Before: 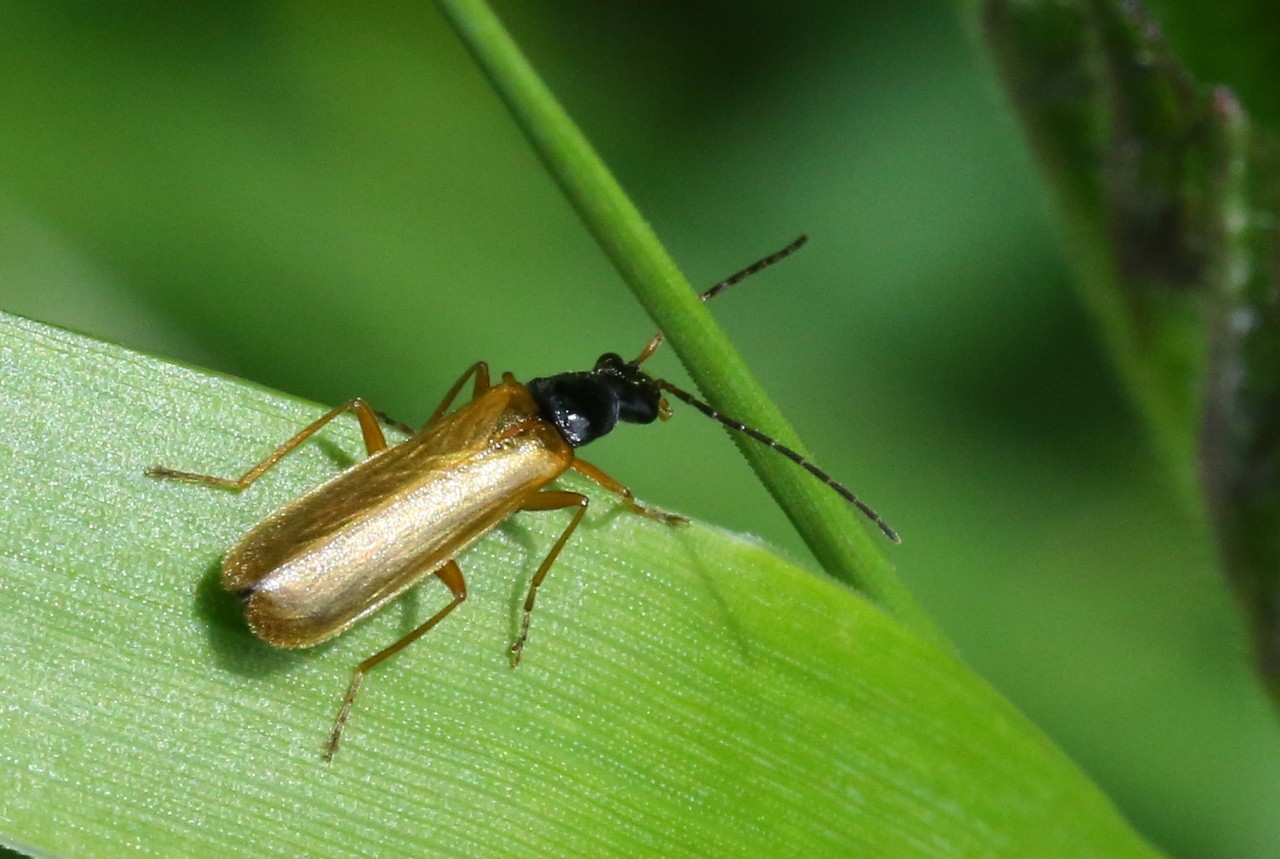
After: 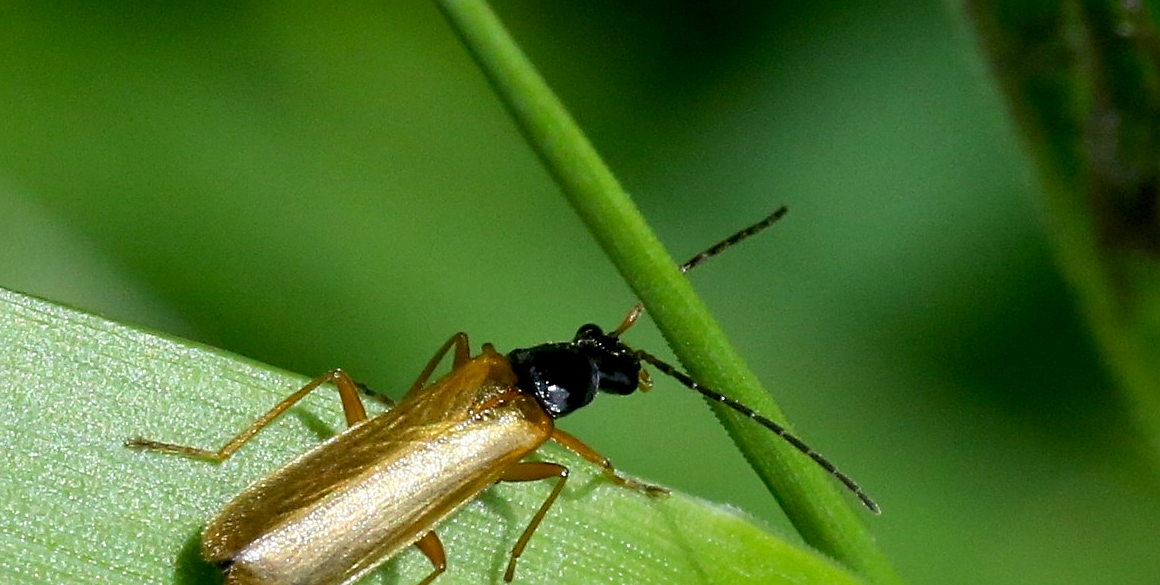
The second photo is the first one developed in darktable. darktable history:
sharpen: on, module defaults
exposure: black level correction 0.009, compensate highlight preservation false
crop: left 1.606%, top 3.413%, right 7.691%, bottom 28.456%
